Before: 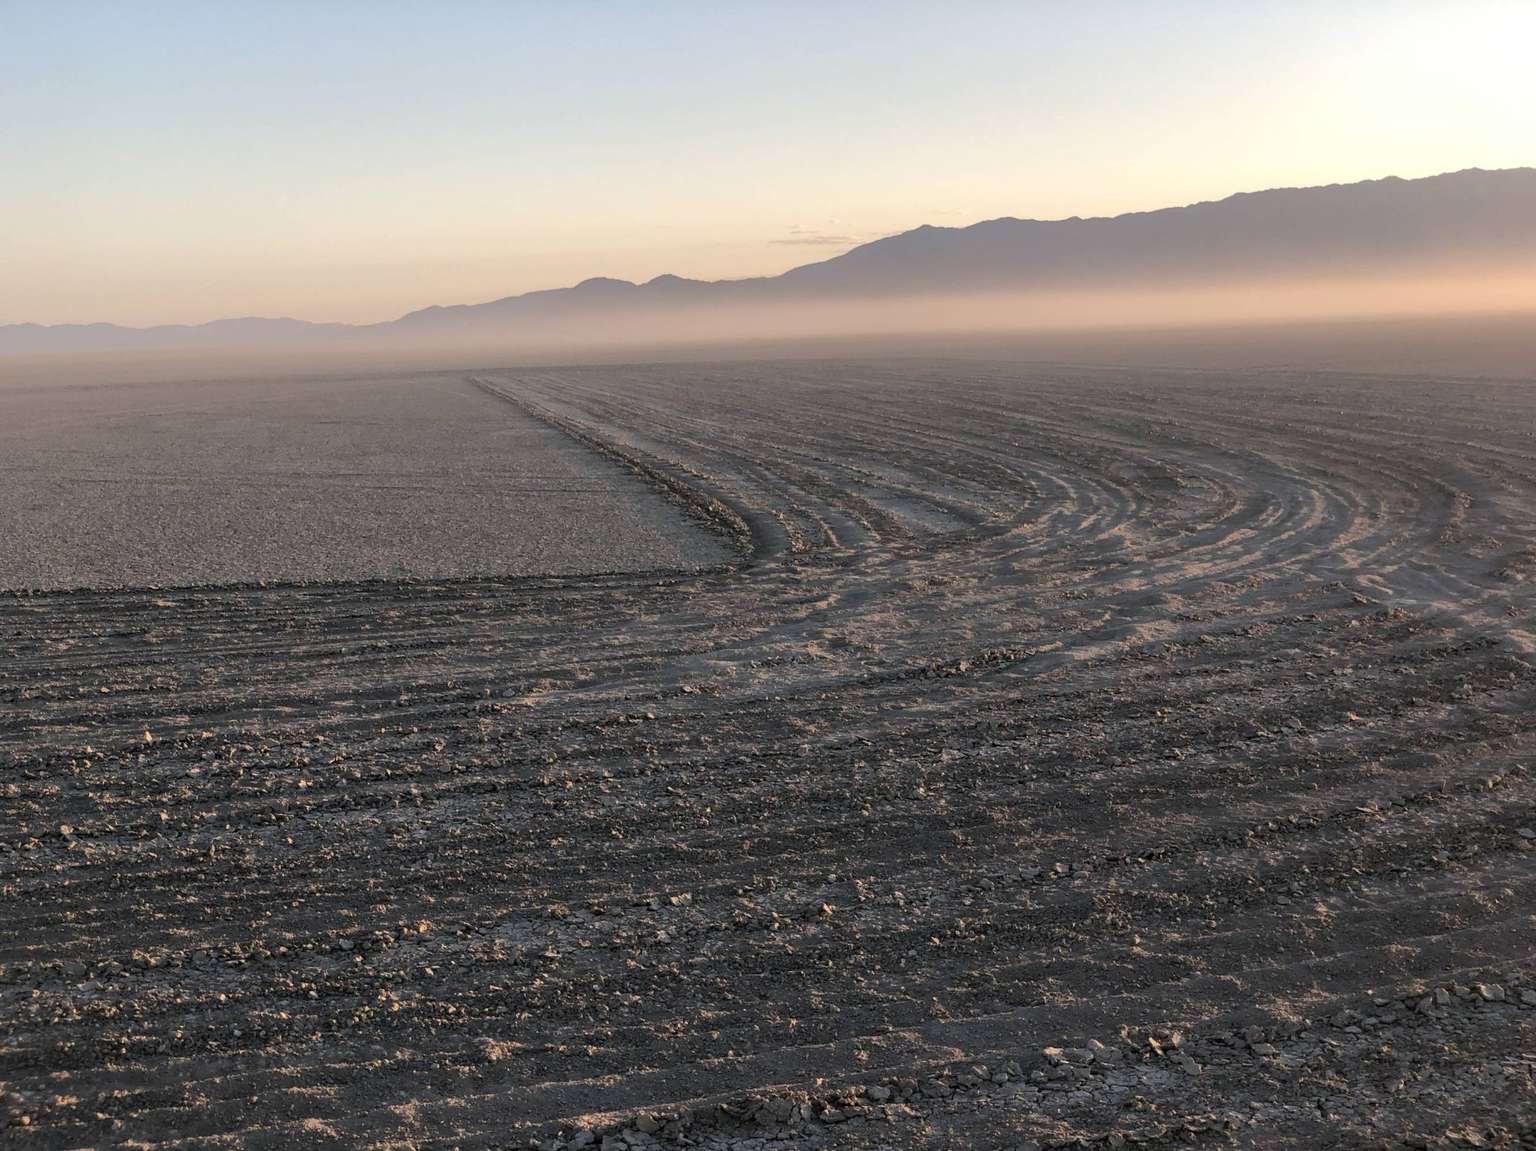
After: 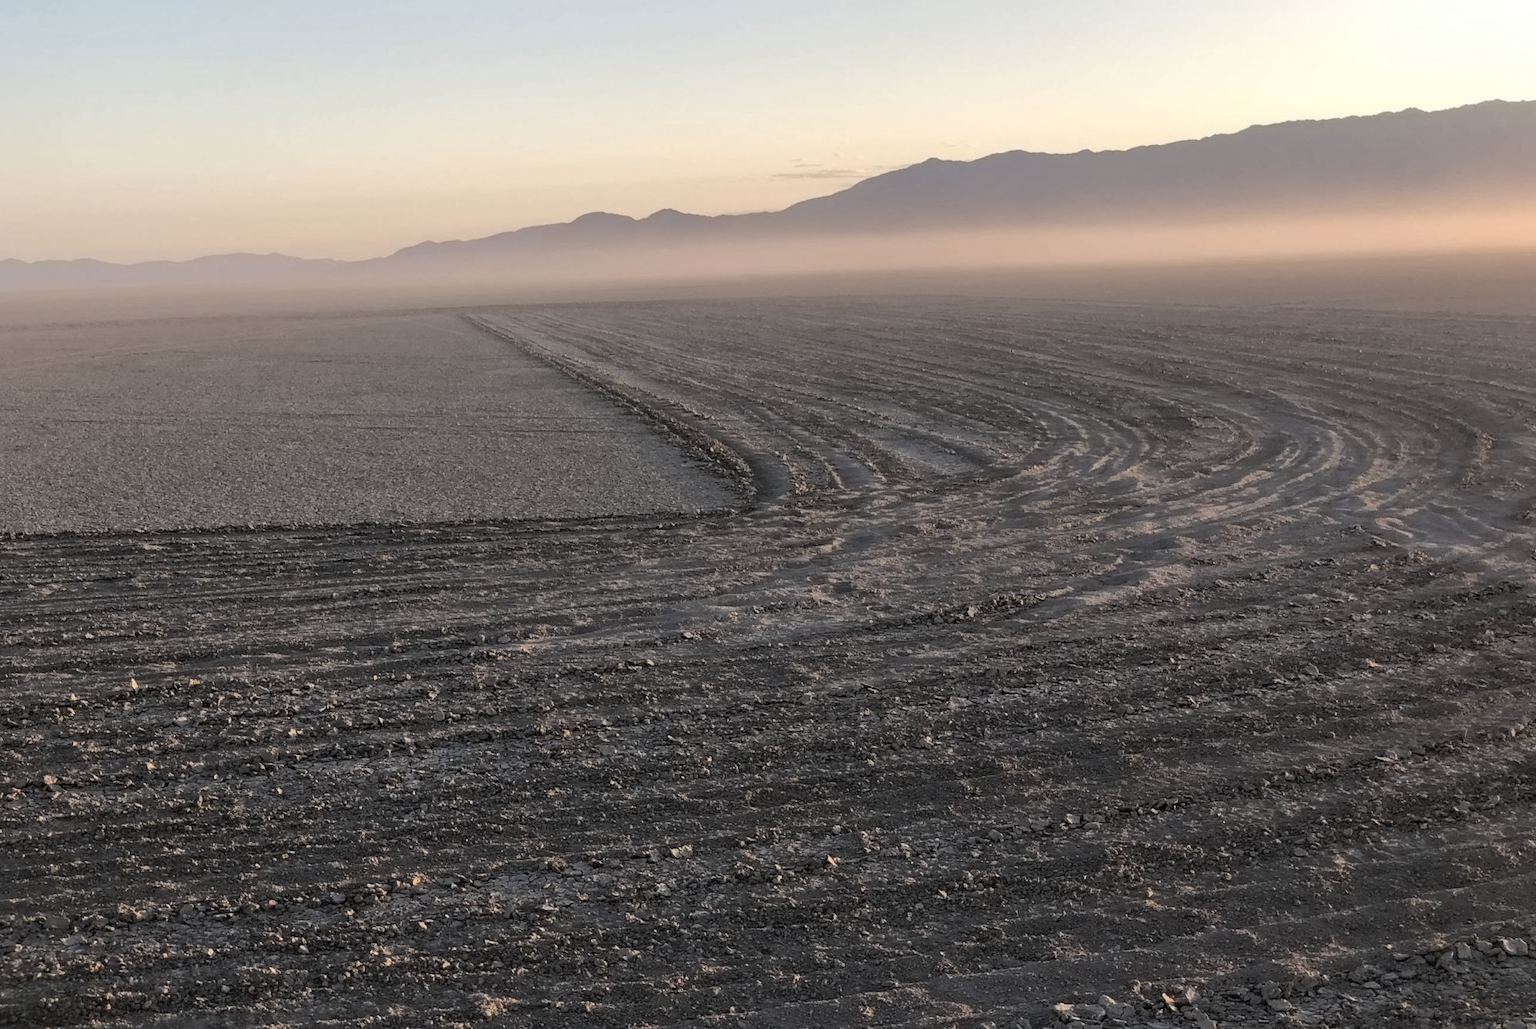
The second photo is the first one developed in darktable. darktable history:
contrast equalizer: octaves 7, y [[0.5 ×6], [0.5 ×6], [0.5 ×6], [0 ×6], [0, 0.039, 0.251, 0.29, 0.293, 0.292]]
crop: left 1.219%, top 6.201%, right 1.436%, bottom 6.699%
